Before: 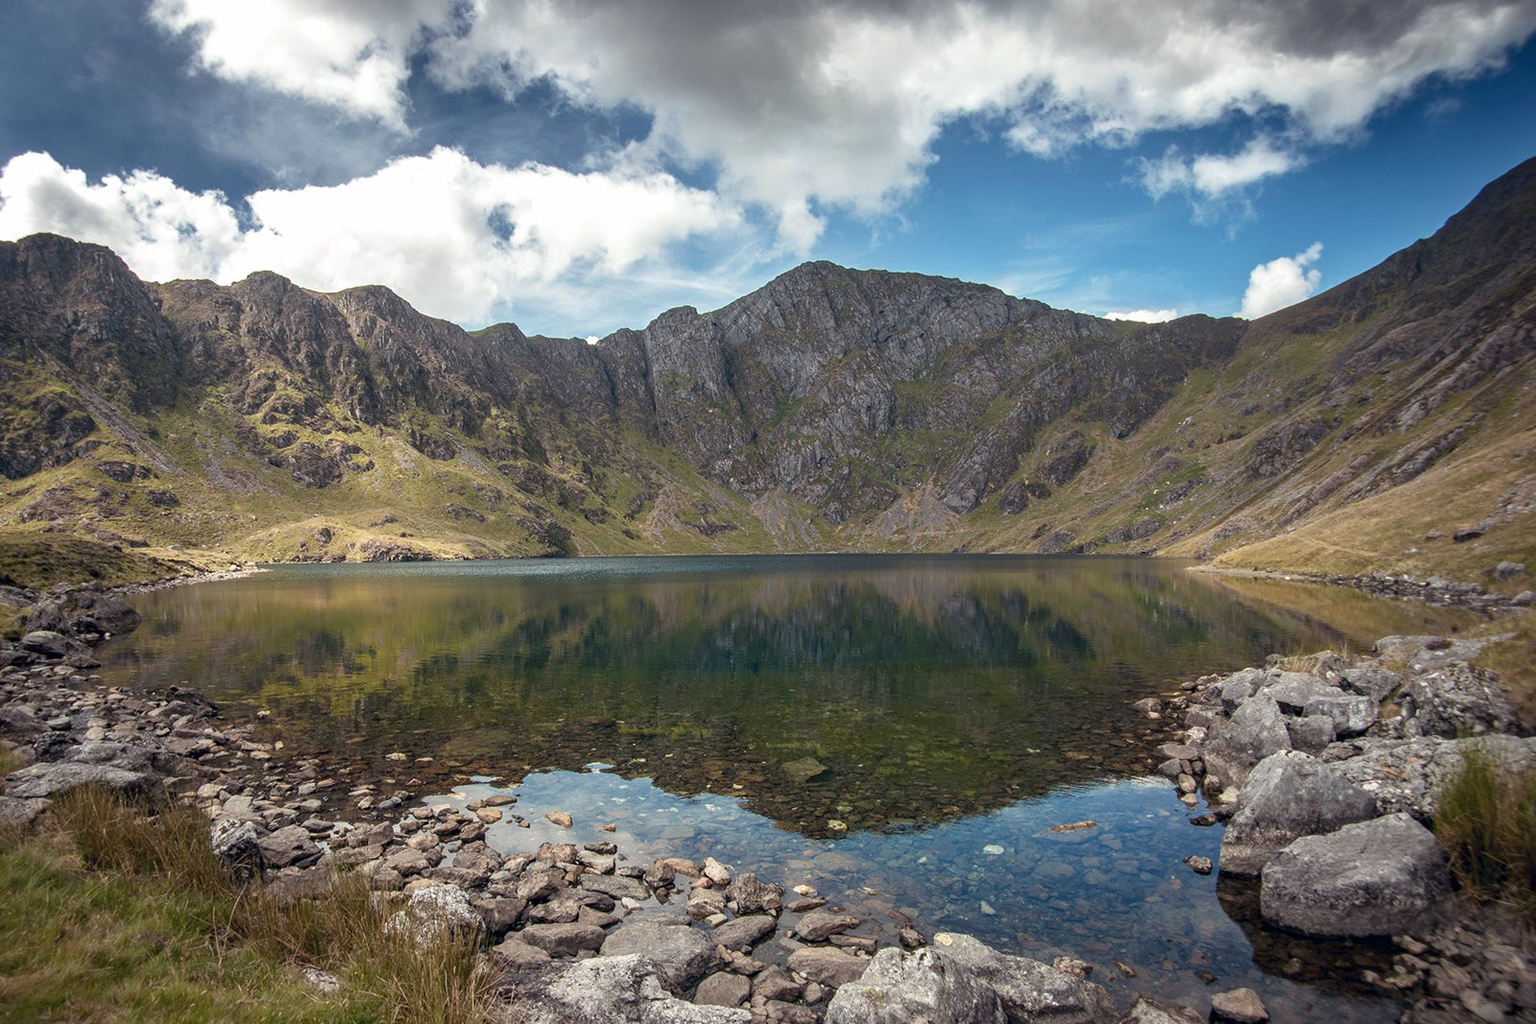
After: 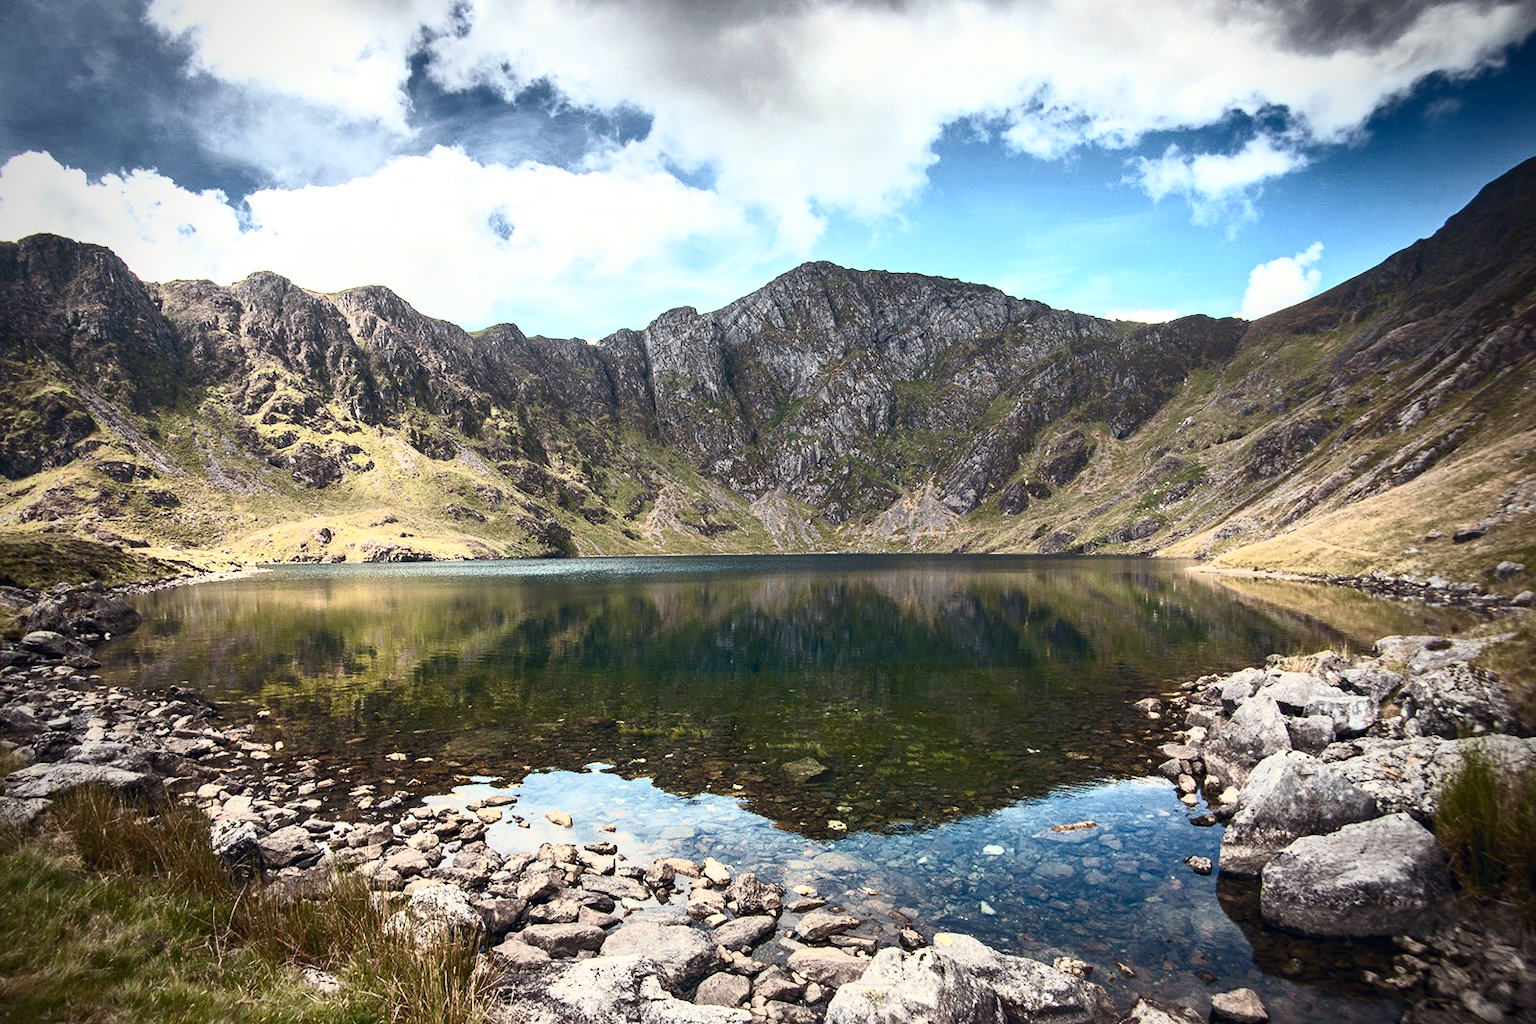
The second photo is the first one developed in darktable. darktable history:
vignetting: brightness -0.587, saturation -0.11, unbound false
contrast brightness saturation: contrast 0.602, brightness 0.354, saturation 0.139
